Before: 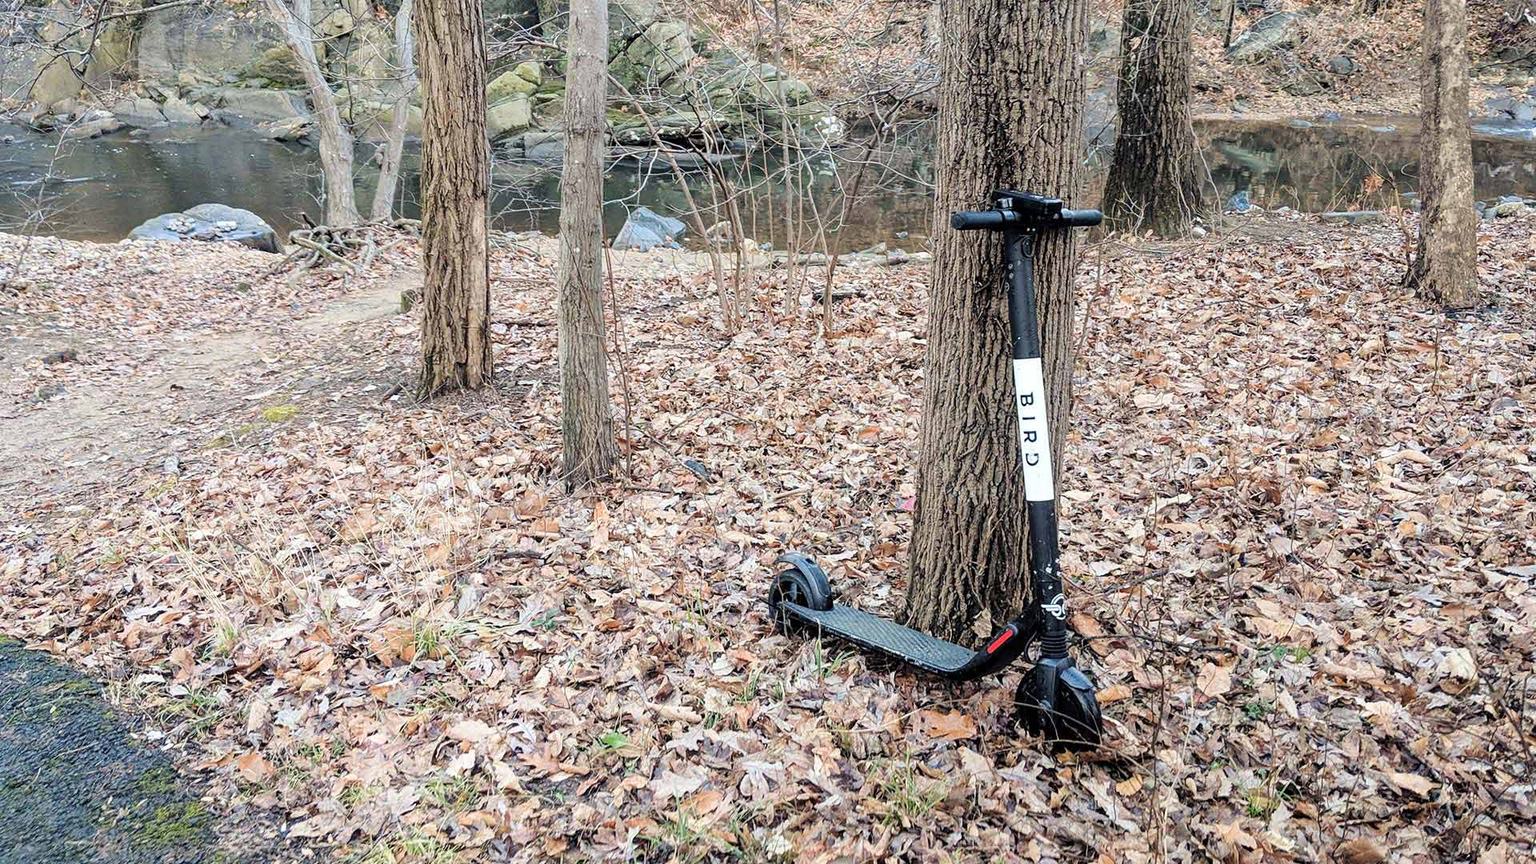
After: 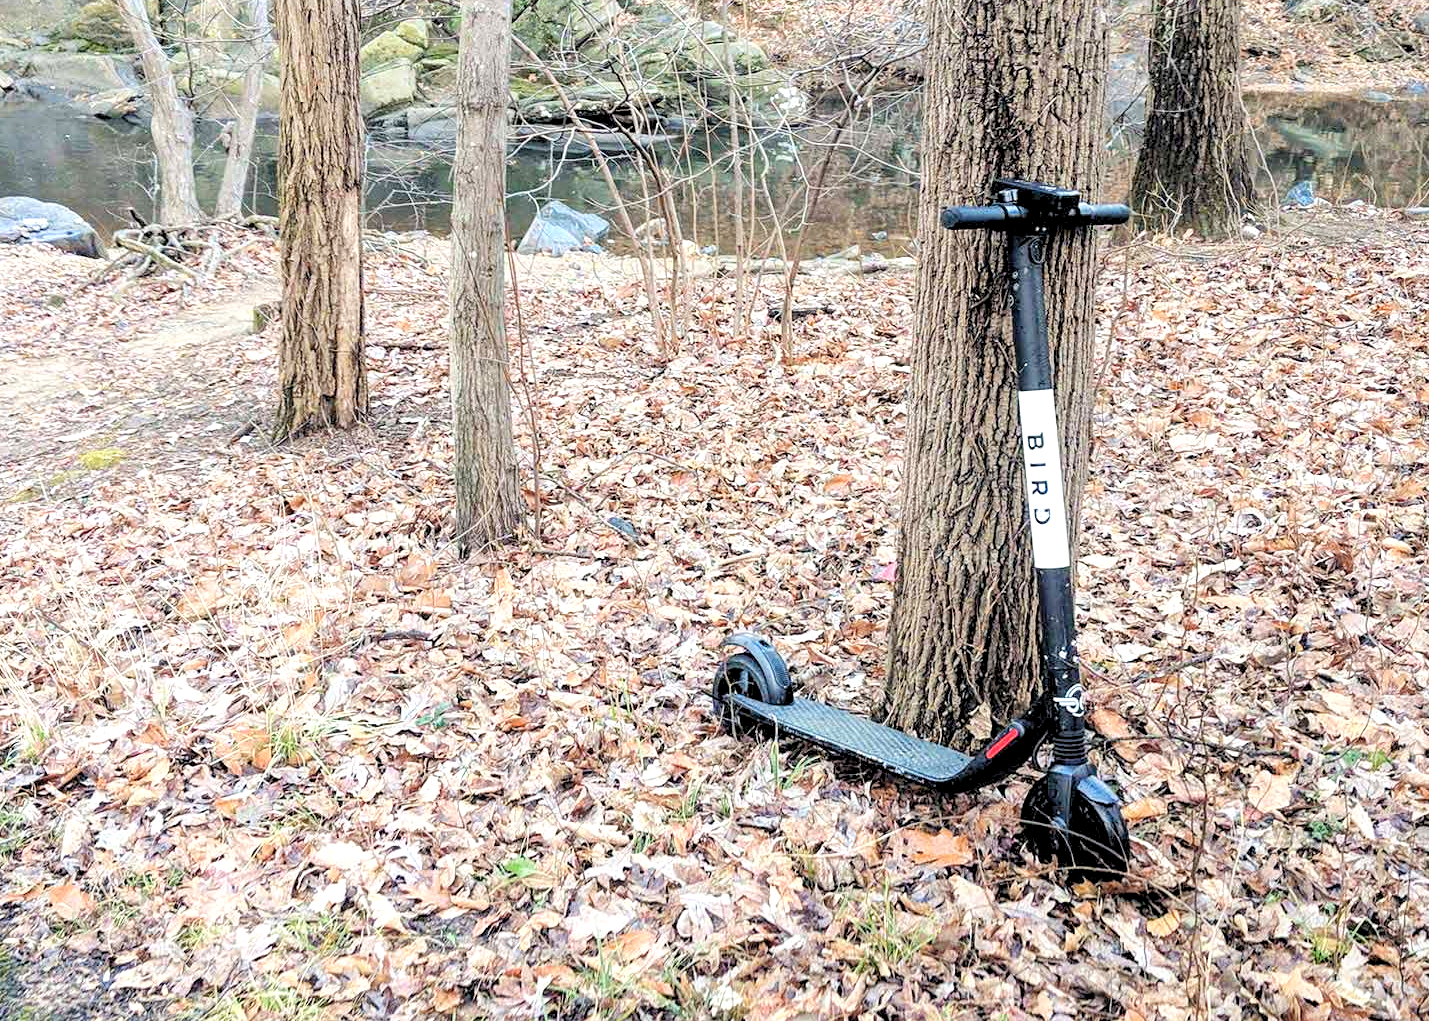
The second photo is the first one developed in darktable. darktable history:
crop and rotate: left 12.931%, top 5.393%, right 12.629%
local contrast: highlights 103%, shadows 97%, detail 119%, midtone range 0.2
levels: levels [0.044, 0.416, 0.908]
